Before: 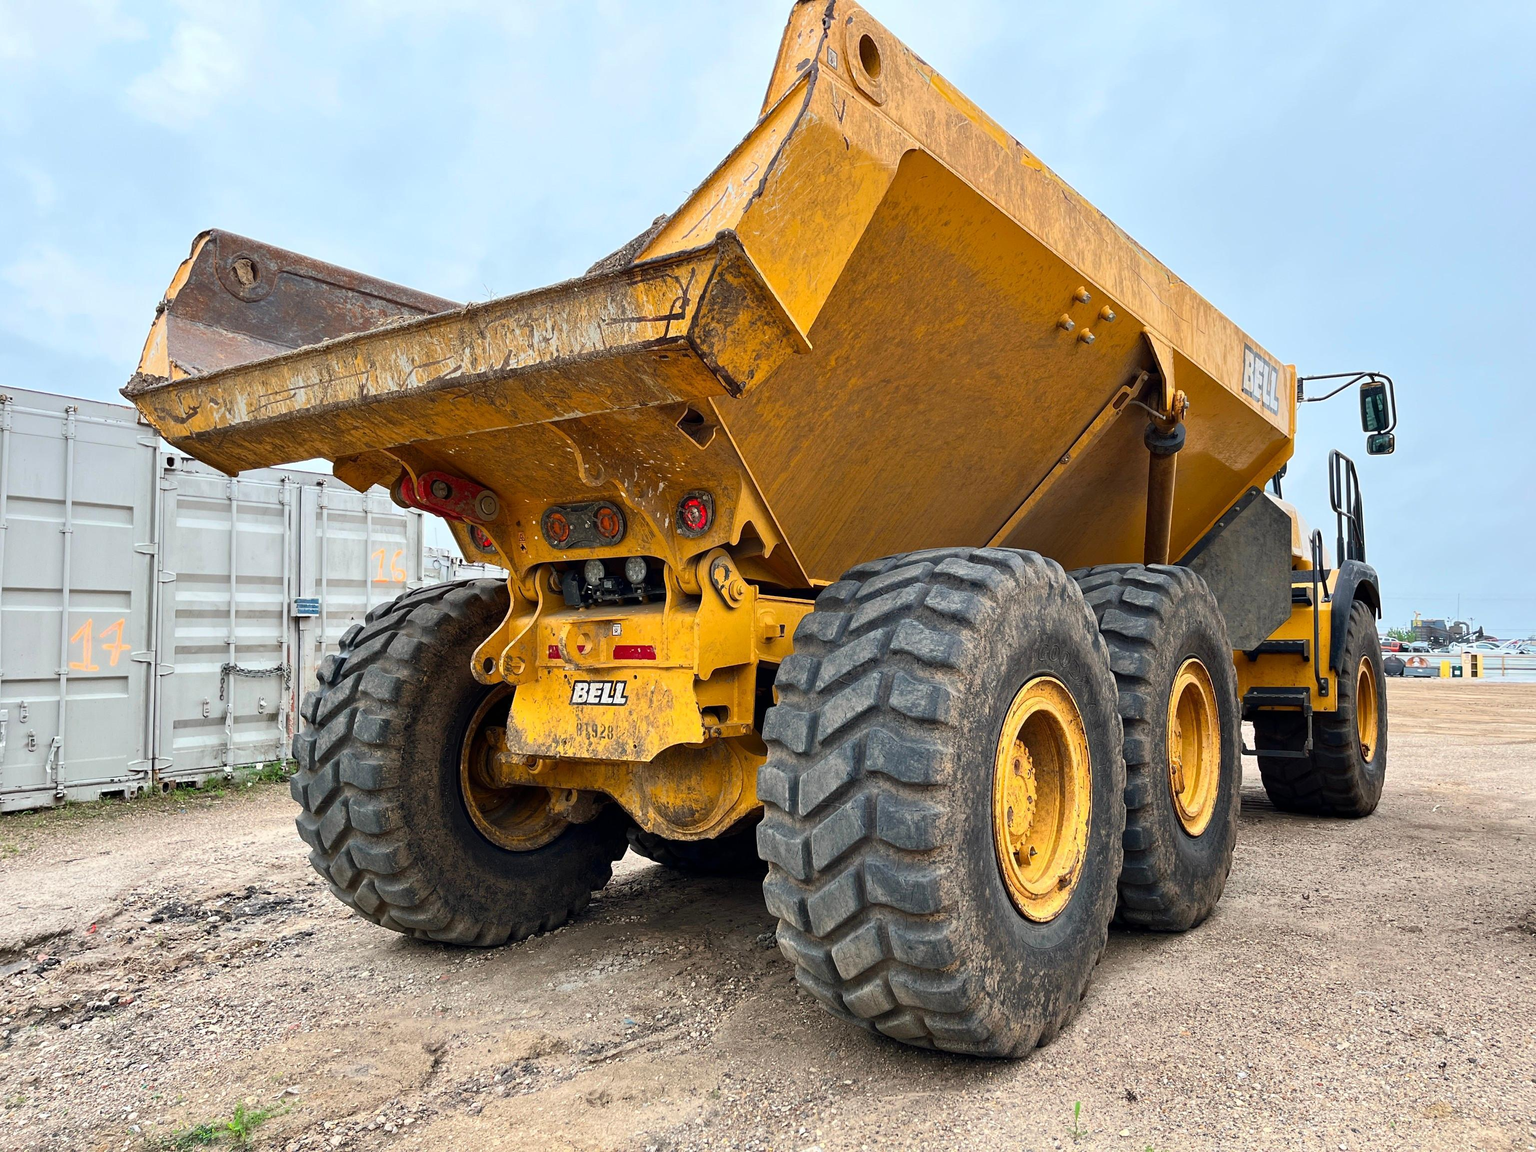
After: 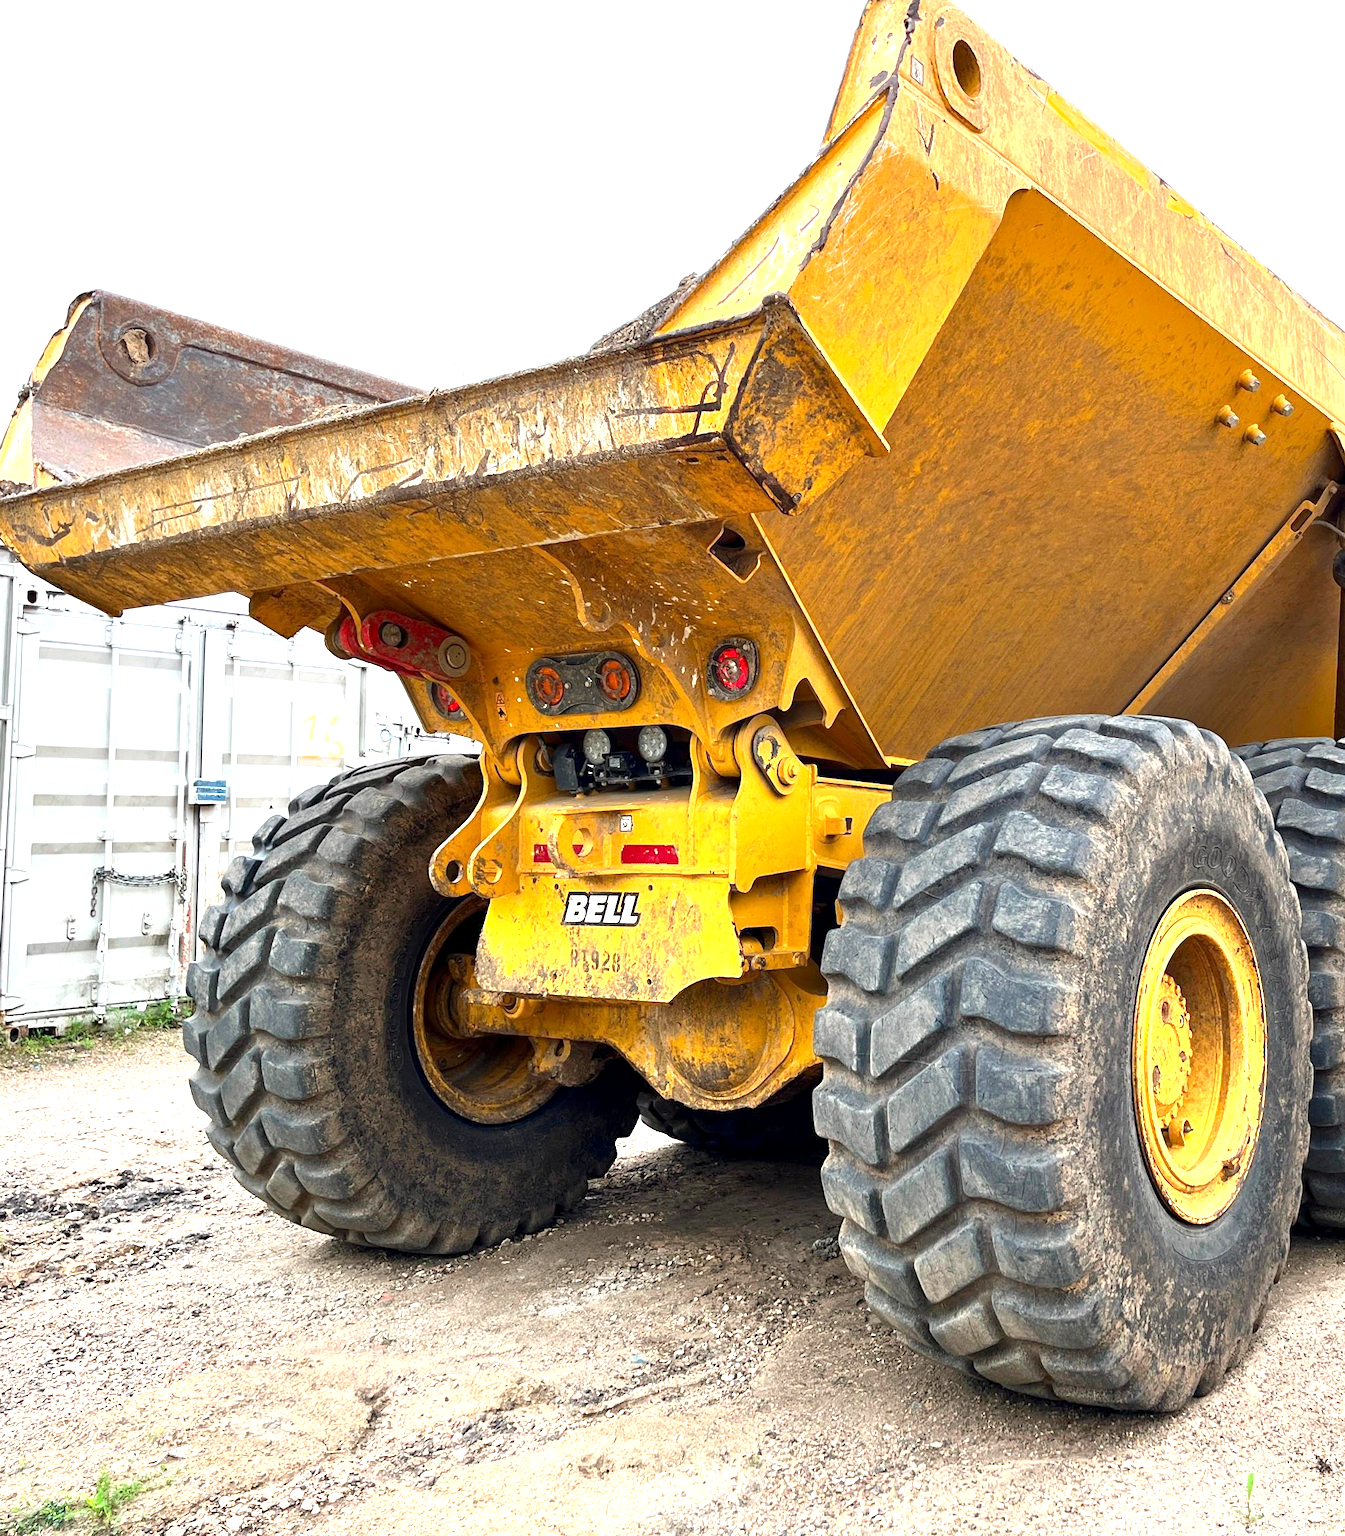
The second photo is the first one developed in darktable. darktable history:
crop and rotate: left 8.786%, right 24.548%
rotate and perspective: rotation 0.226°, lens shift (vertical) -0.042, crop left 0.023, crop right 0.982, crop top 0.006, crop bottom 0.994
exposure: black level correction 0.001, exposure 0.955 EV, compensate exposure bias true, compensate highlight preservation false
